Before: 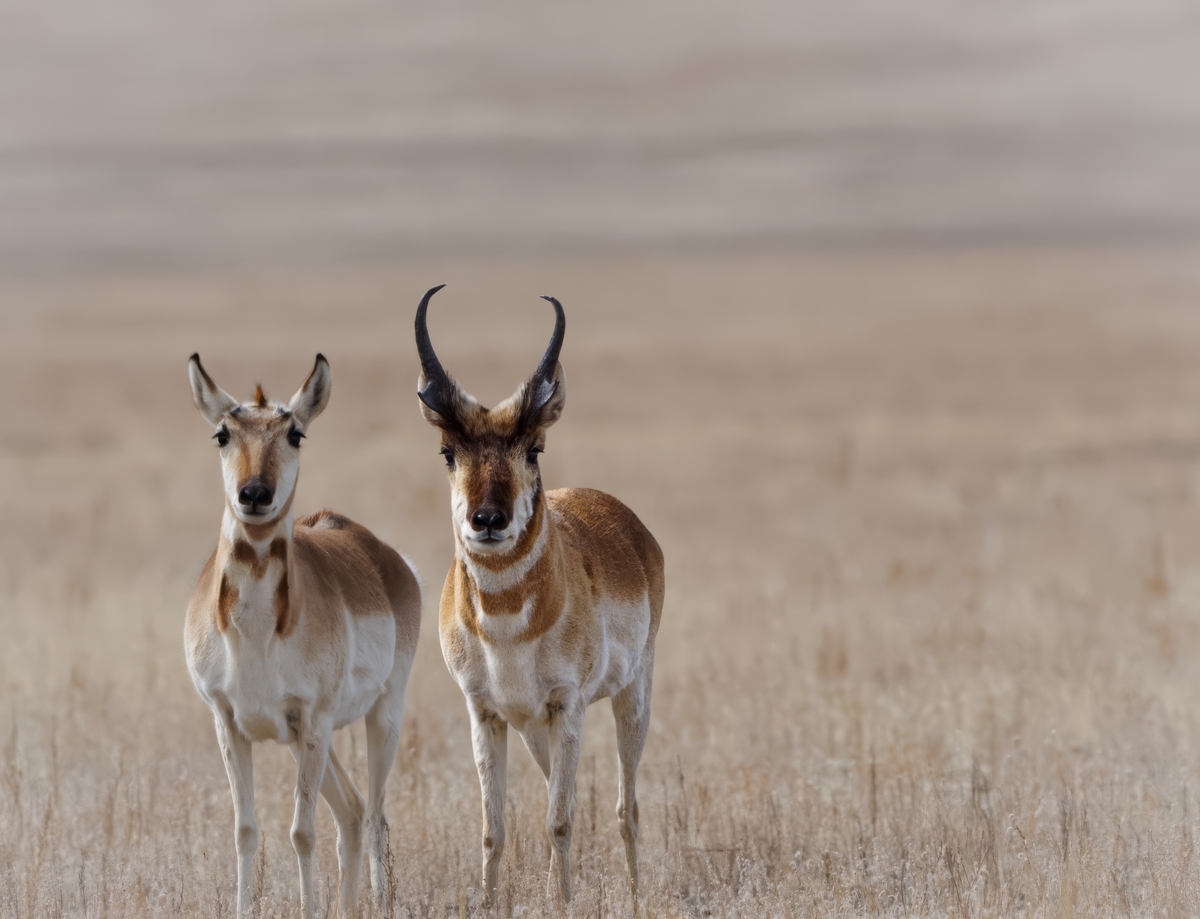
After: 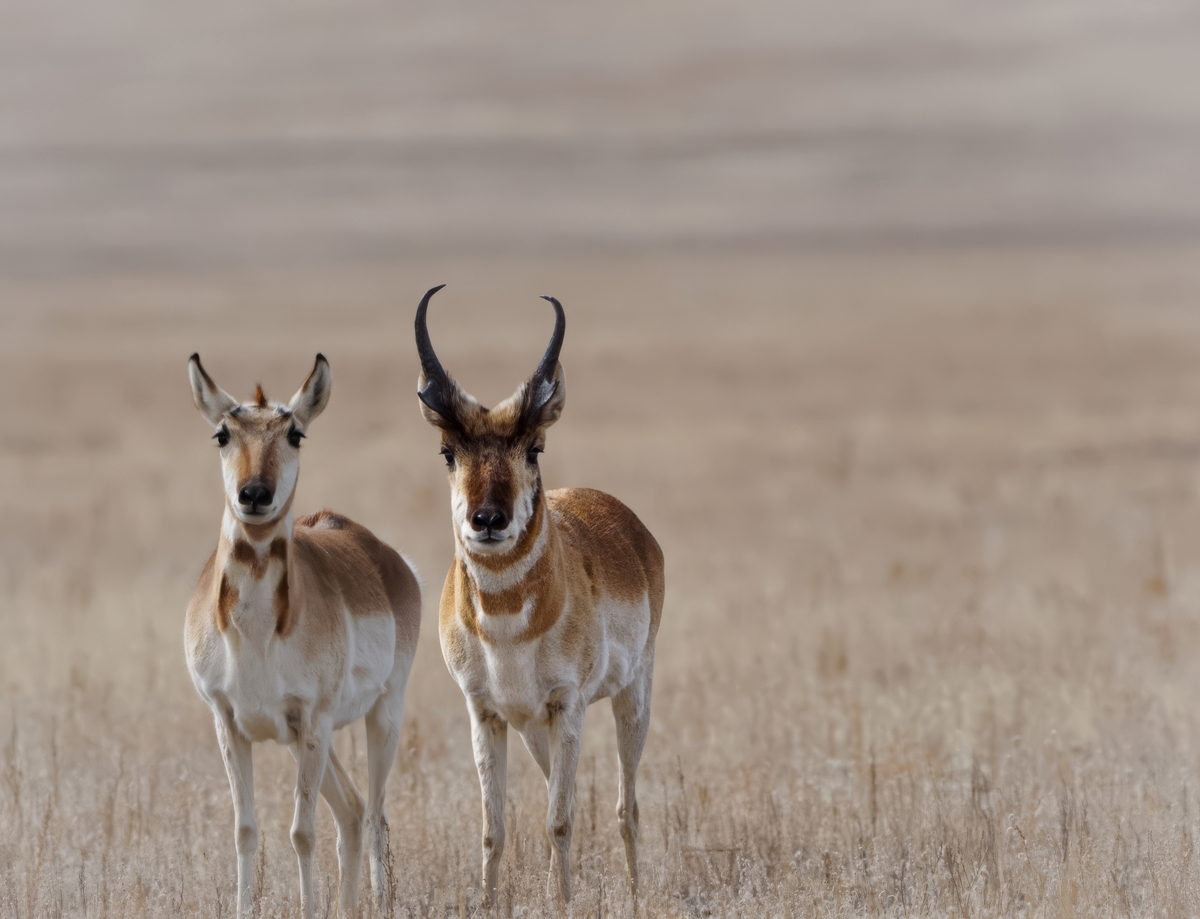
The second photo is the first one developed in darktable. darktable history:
shadows and highlights: shadows 32.17, highlights -33, soften with gaussian
